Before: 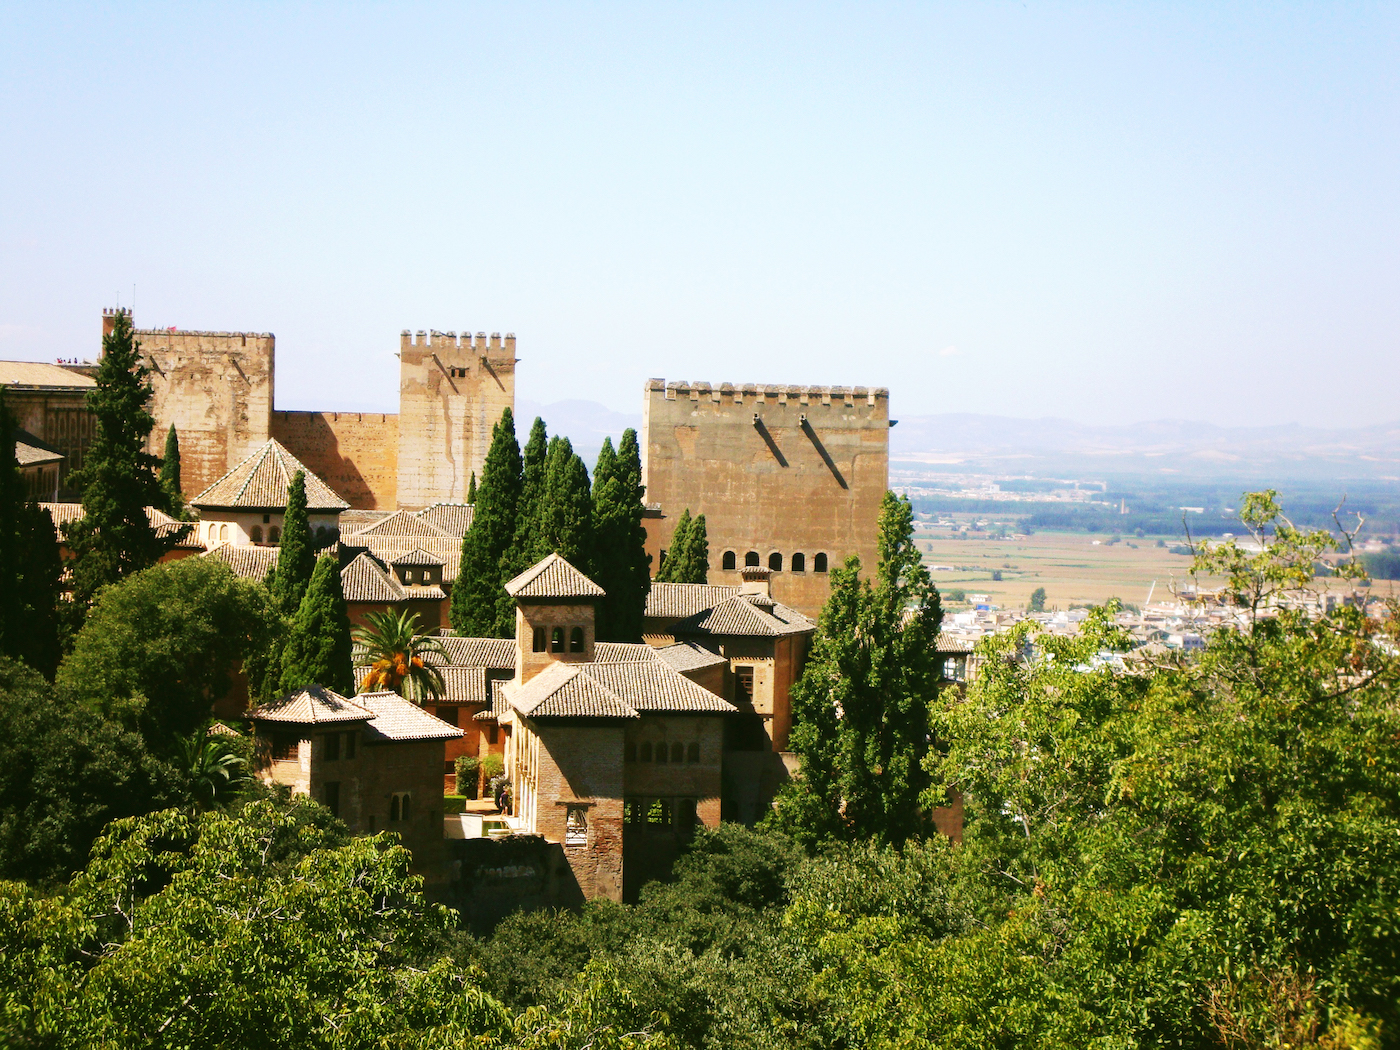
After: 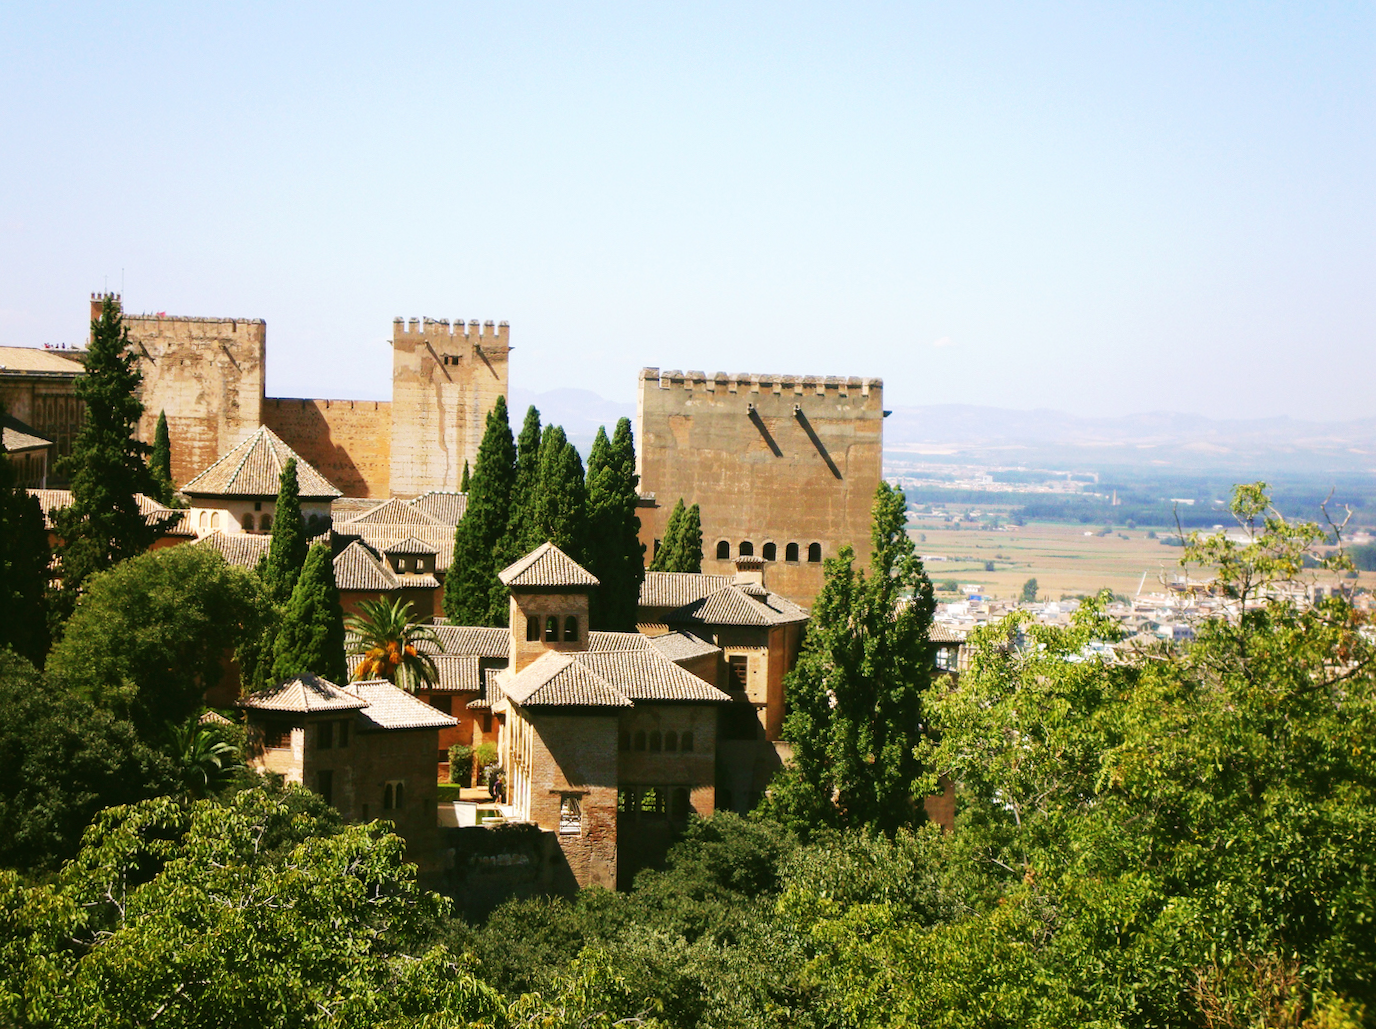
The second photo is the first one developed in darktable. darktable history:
rotate and perspective: rotation 0.174°, lens shift (vertical) 0.013, lens shift (horizontal) 0.019, shear 0.001, automatic cropping original format, crop left 0.007, crop right 0.991, crop top 0.016, crop bottom 0.997
crop: left 0.434%, top 0.485%, right 0.244%, bottom 0.386%
